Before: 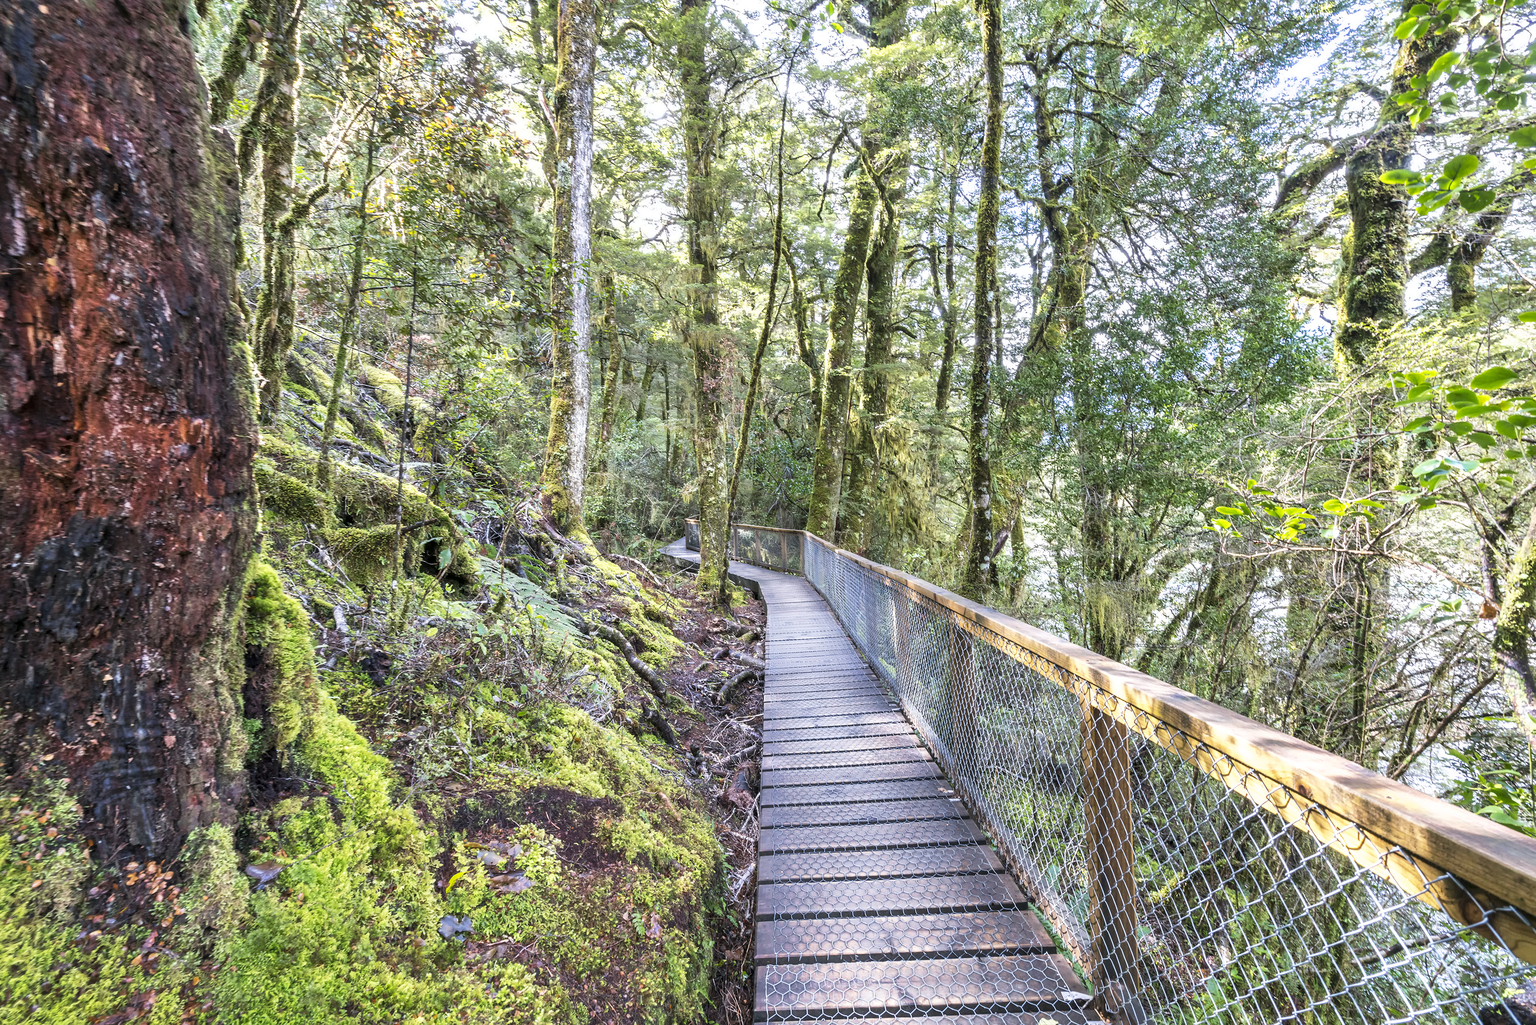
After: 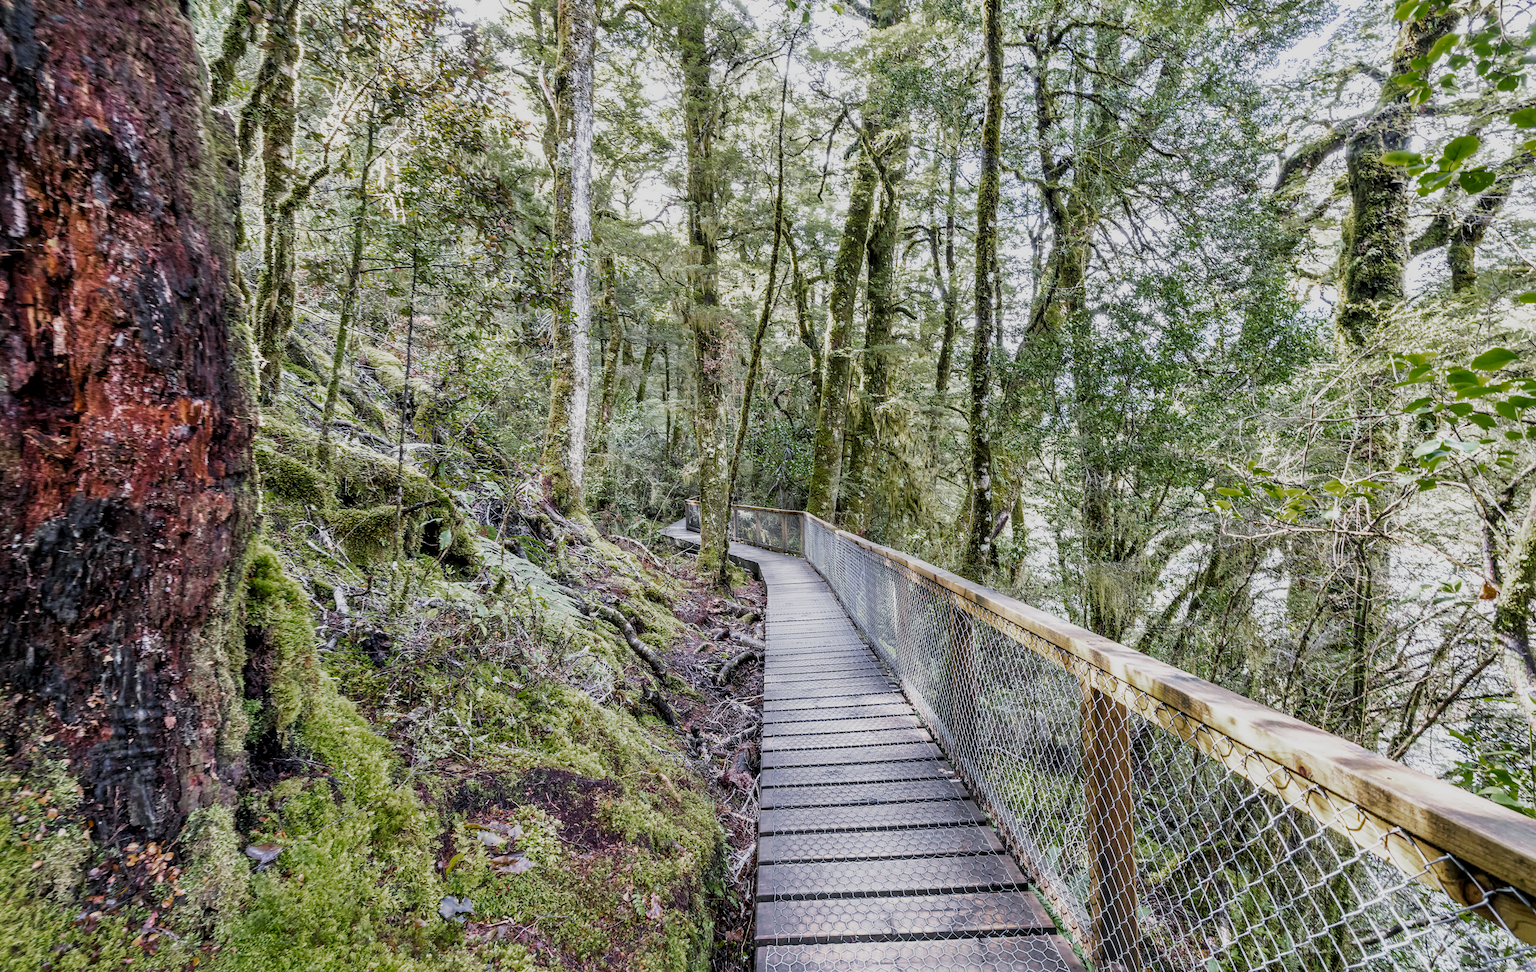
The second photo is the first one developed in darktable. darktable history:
crop and rotate: top 1.898%, bottom 3.183%
local contrast: highlights 87%, shadows 83%
color zones: curves: ch0 [(0, 0.48) (0.209, 0.398) (0.305, 0.332) (0.429, 0.493) (0.571, 0.5) (0.714, 0.5) (0.857, 0.5) (1, 0.48)]; ch1 [(0, 0.633) (0.143, 0.586) (0.286, 0.489) (0.429, 0.448) (0.571, 0.31) (0.714, 0.335) (0.857, 0.492) (1, 0.633)]; ch2 [(0, 0.448) (0.143, 0.498) (0.286, 0.5) (0.429, 0.5) (0.571, 0.5) (0.714, 0.5) (0.857, 0.5) (1, 0.448)]
filmic rgb: black relative exposure -7.65 EV, white relative exposure 4.56 EV, hardness 3.61, add noise in highlights 0.001, preserve chrominance no, color science v3 (2019), use custom middle-gray values true, contrast in highlights soft
